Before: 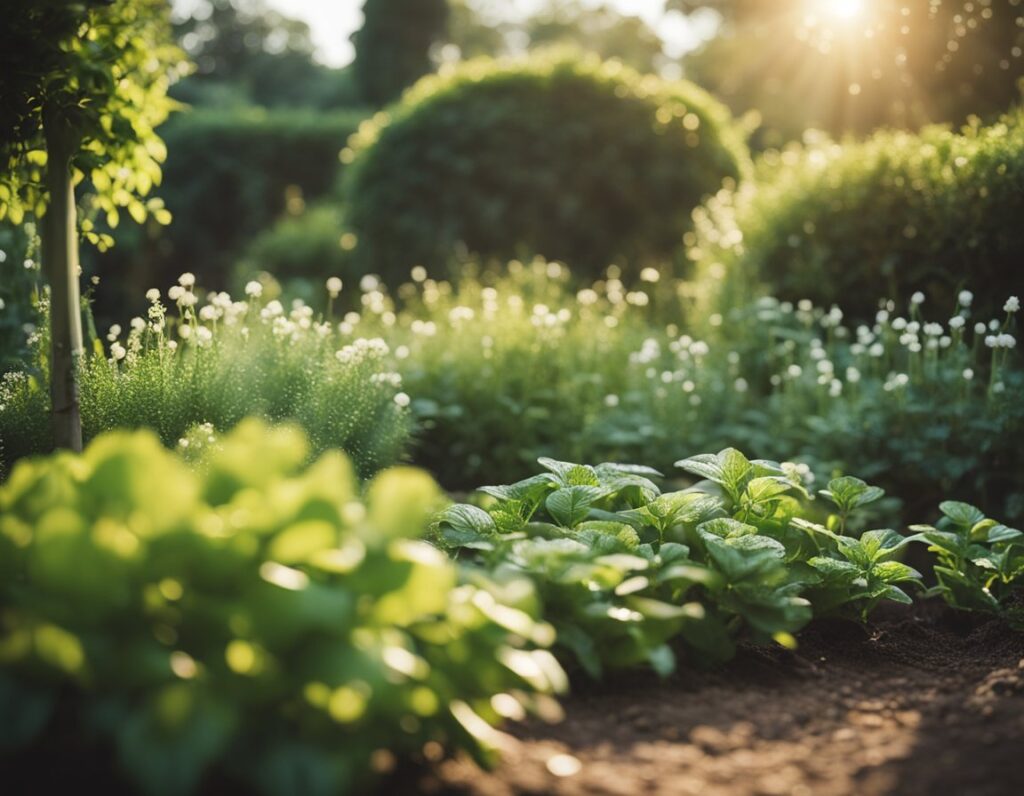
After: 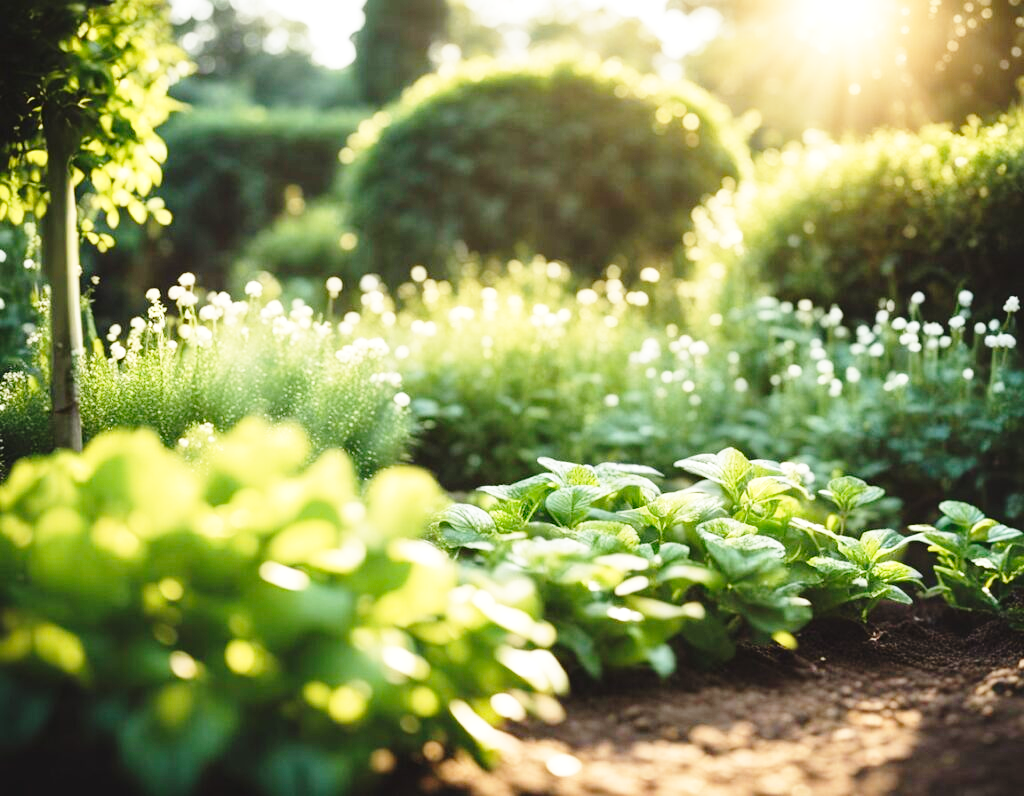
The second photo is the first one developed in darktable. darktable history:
exposure: black level correction 0.001, exposure 0.014 EV, compensate highlight preservation false
base curve: curves: ch0 [(0, 0) (0.028, 0.03) (0.105, 0.232) (0.387, 0.748) (0.754, 0.968) (1, 1)], fusion 1, exposure shift 0.576, preserve colors none
